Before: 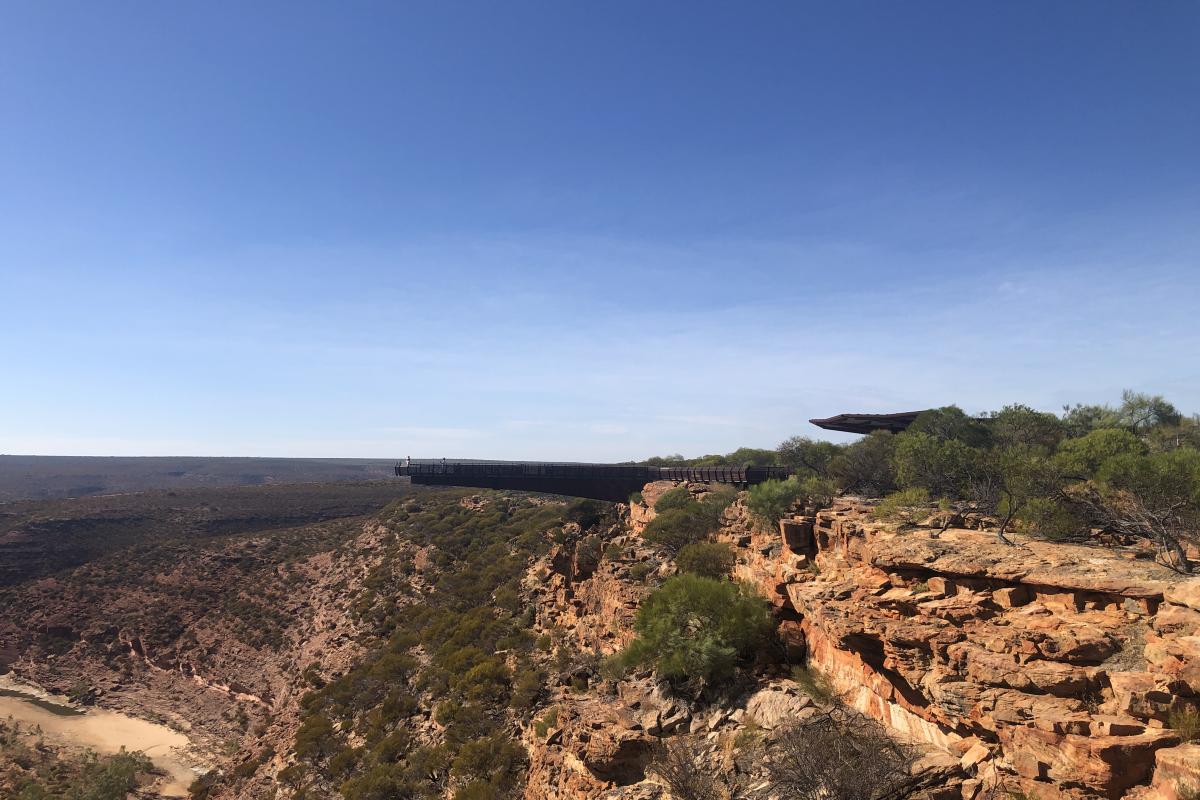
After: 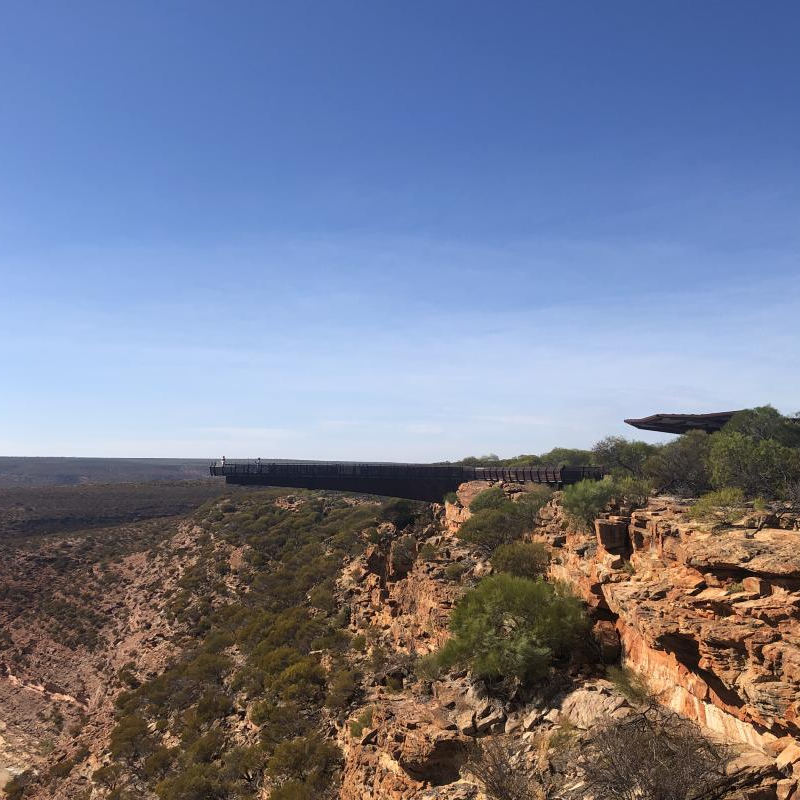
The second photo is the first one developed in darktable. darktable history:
crop and rotate: left 15.419%, right 17.869%
